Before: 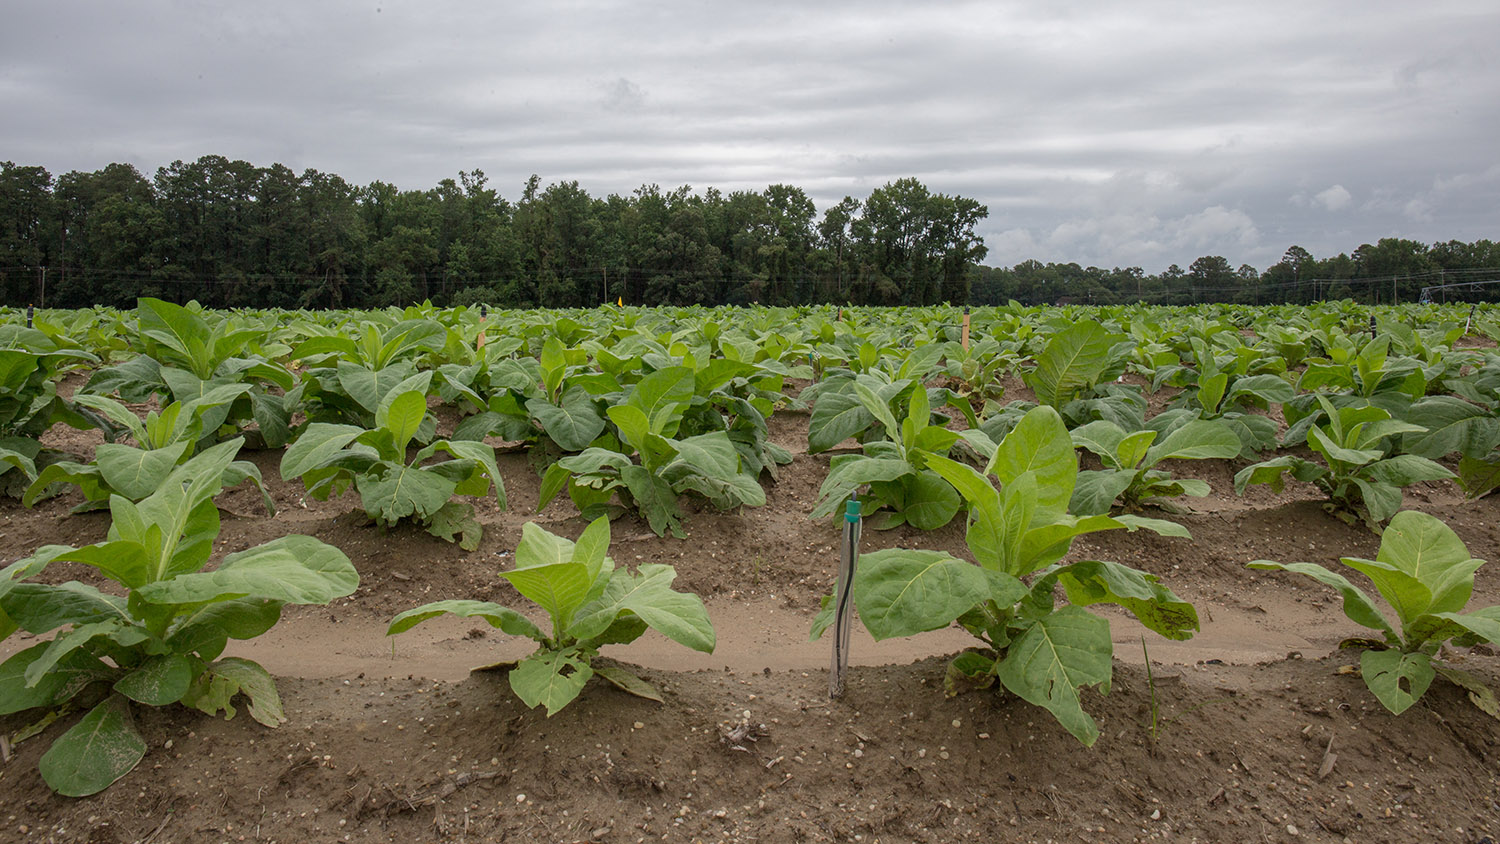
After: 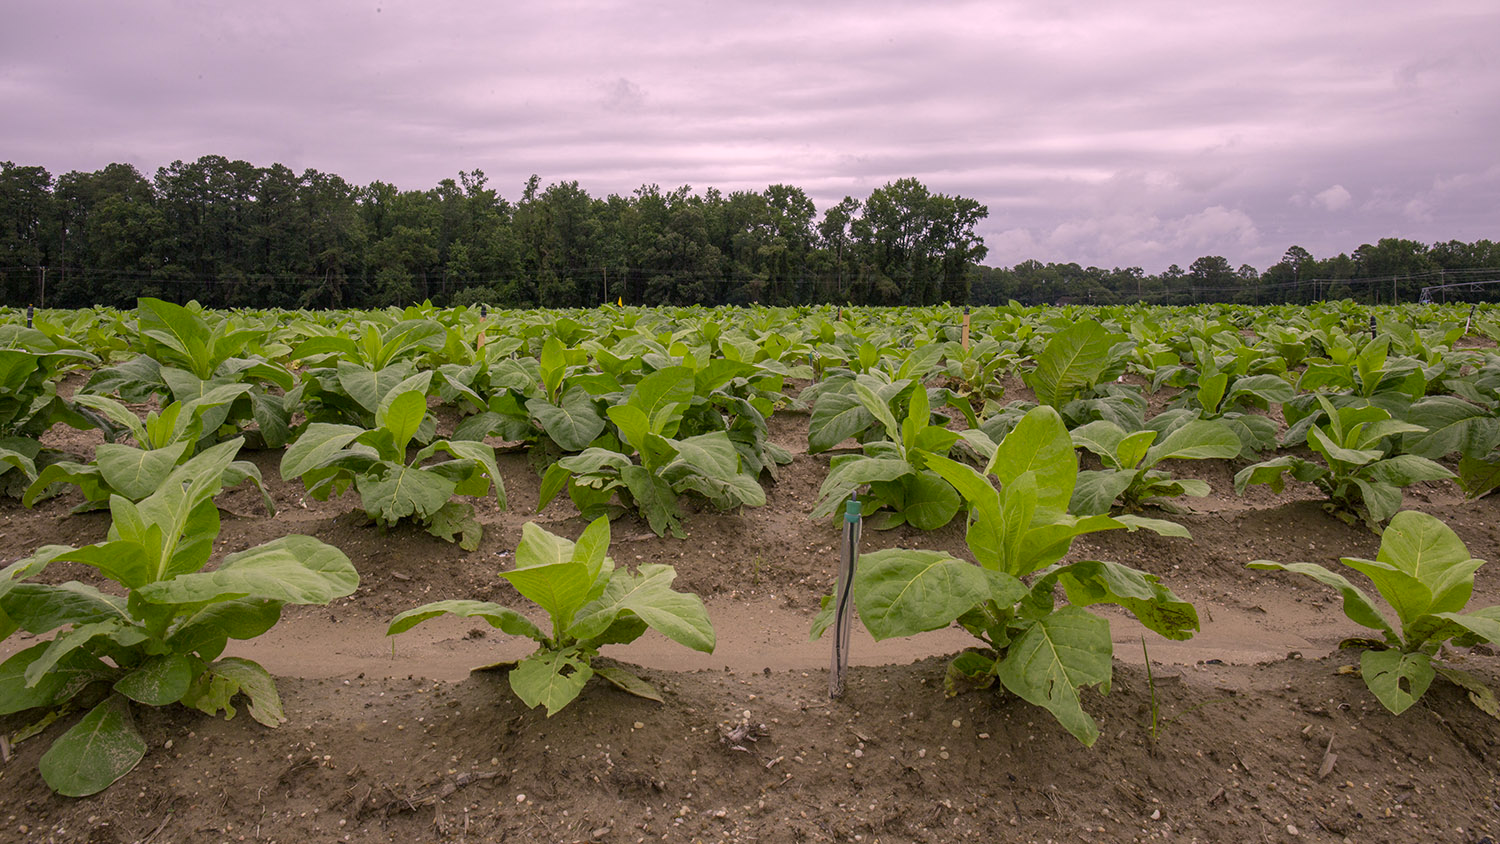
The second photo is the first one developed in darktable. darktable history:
color correction: highlights a* 15, highlights b* 31.55
white balance: red 0.871, blue 1.249
